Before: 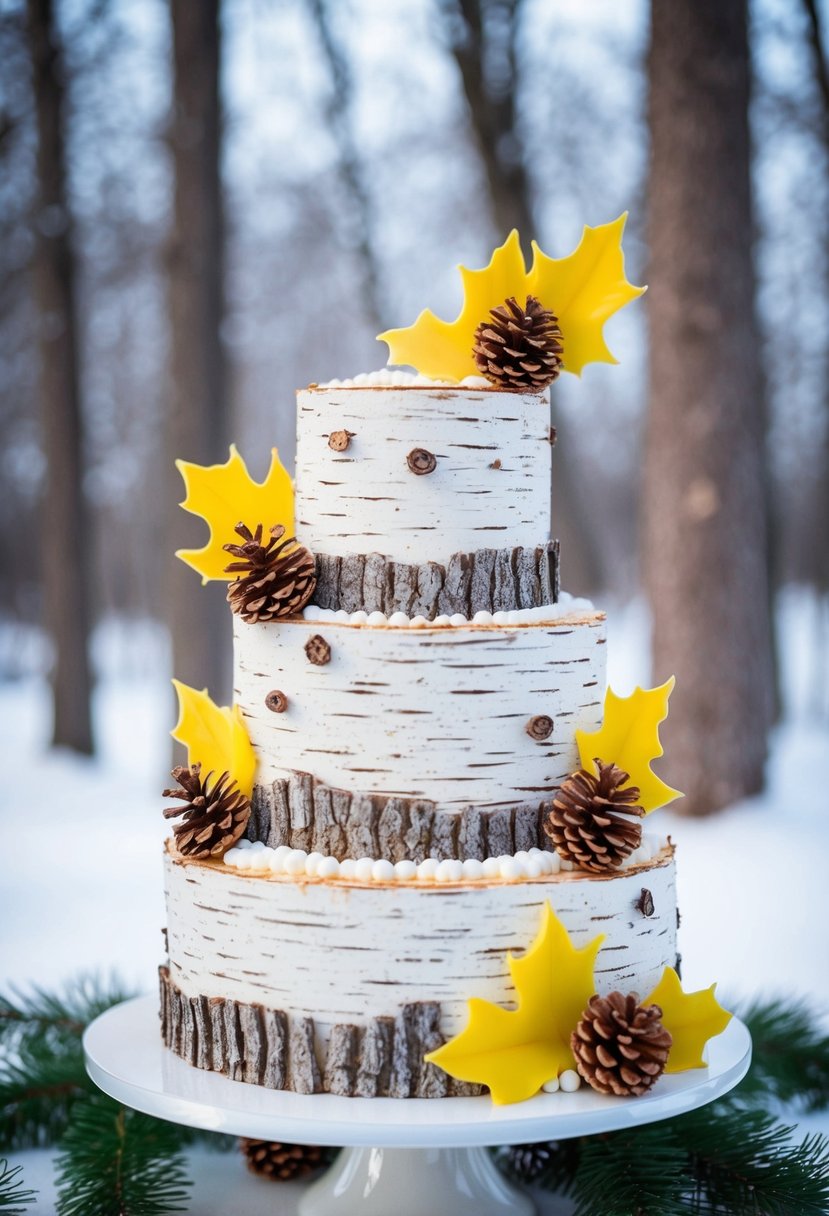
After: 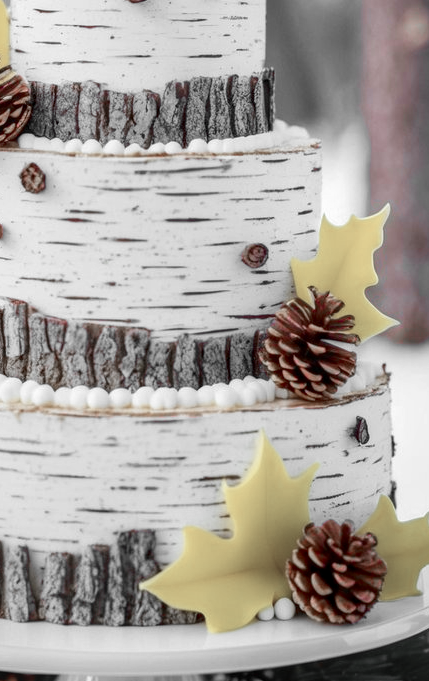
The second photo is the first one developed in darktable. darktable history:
white balance: red 0.925, blue 1.046
local contrast: on, module defaults
color zones: curves: ch1 [(0, 0.831) (0.08, 0.771) (0.157, 0.268) (0.241, 0.207) (0.562, -0.005) (0.714, -0.013) (0.876, 0.01) (1, 0.831)]
crop: left 34.479%, top 38.822%, right 13.718%, bottom 5.172%
